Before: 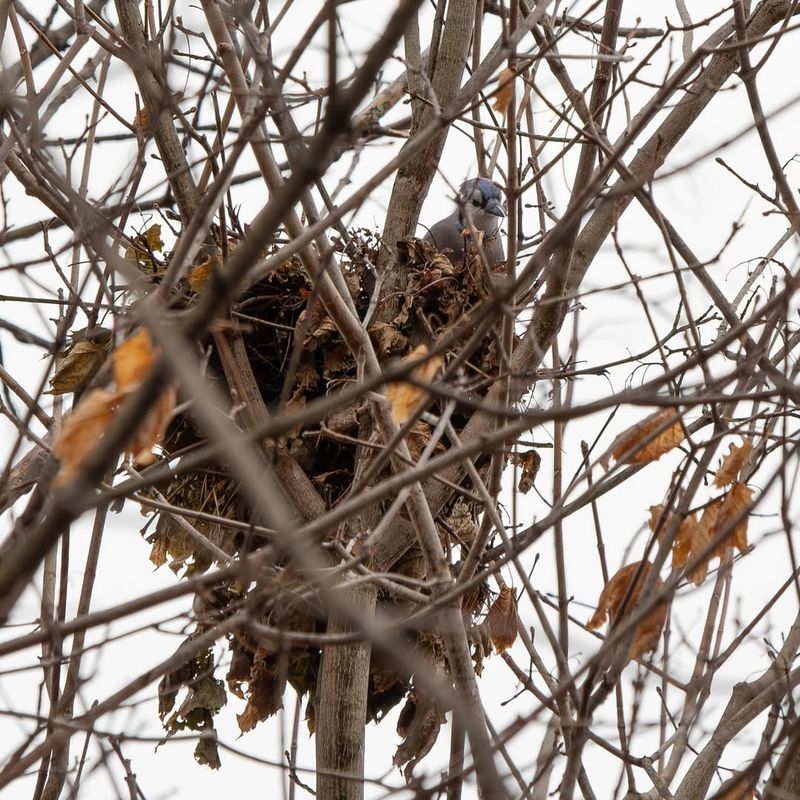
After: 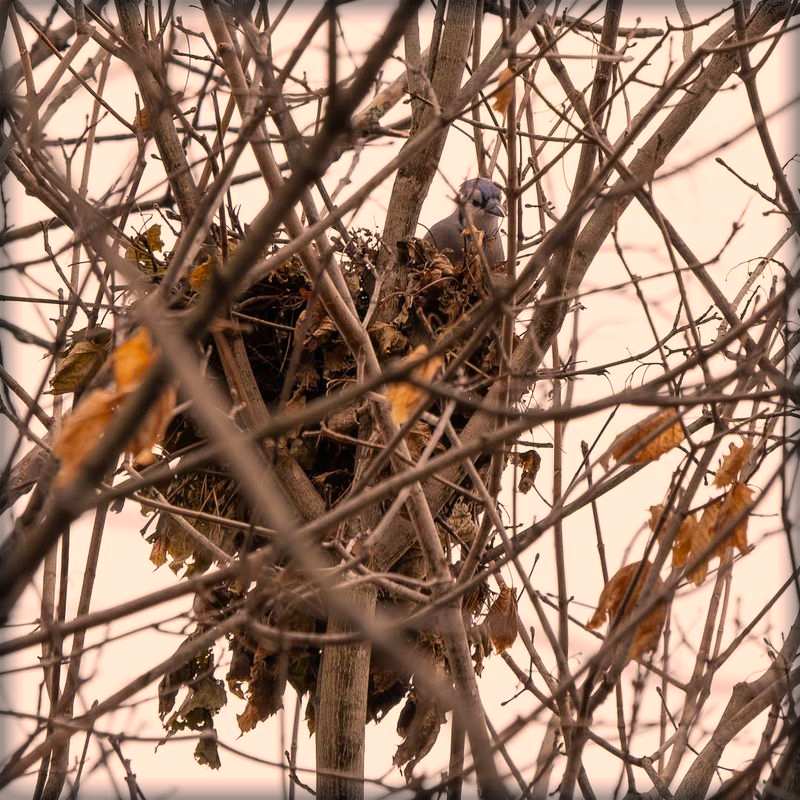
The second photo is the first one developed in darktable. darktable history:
color correction: highlights a* 17.74, highlights b* 18.74
vignetting: fall-off start 93.78%, fall-off radius 5.65%, brightness -0.677, automatic ratio true, width/height ratio 1.33, shape 0.045, unbound false
